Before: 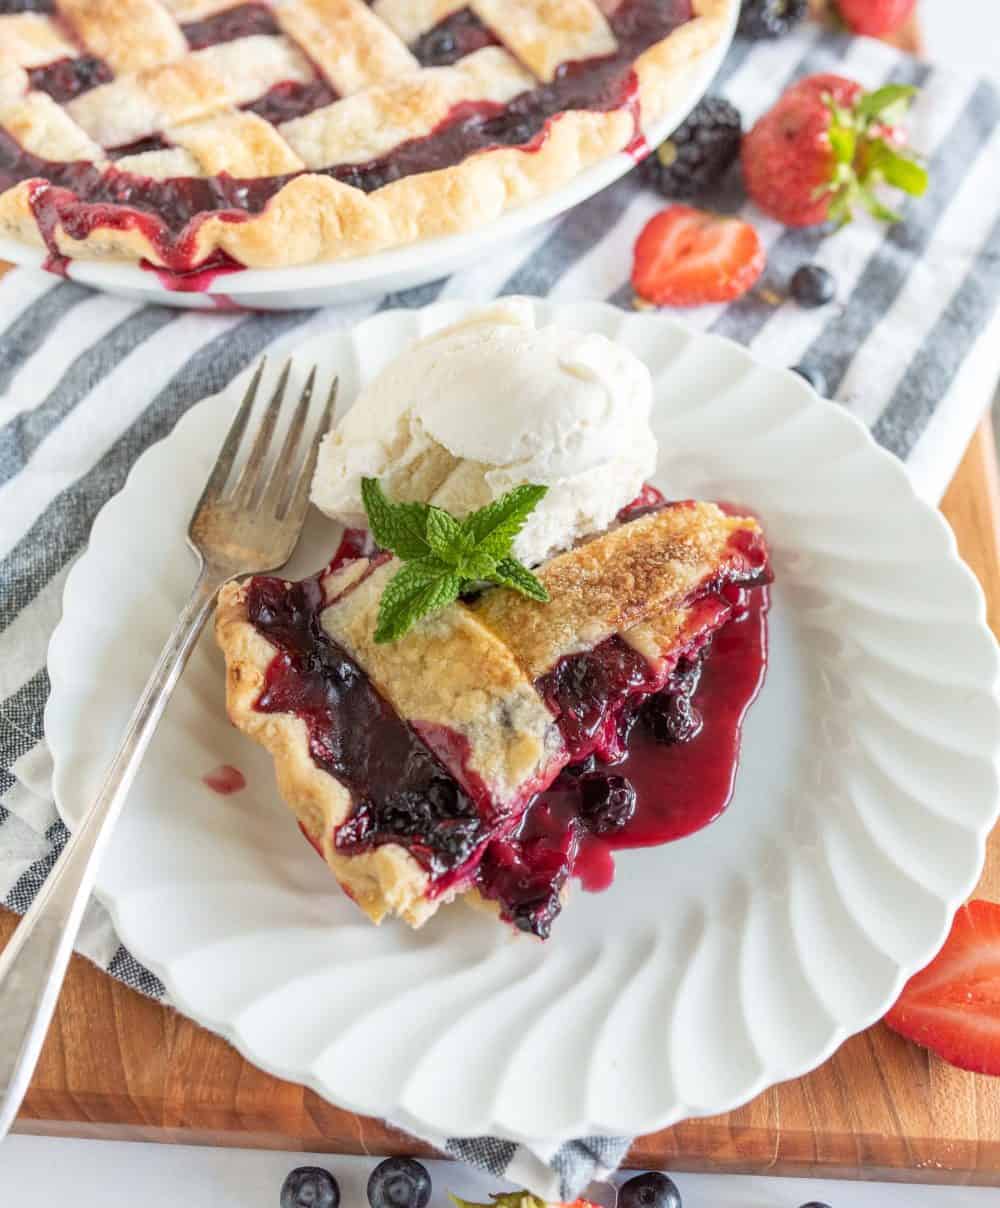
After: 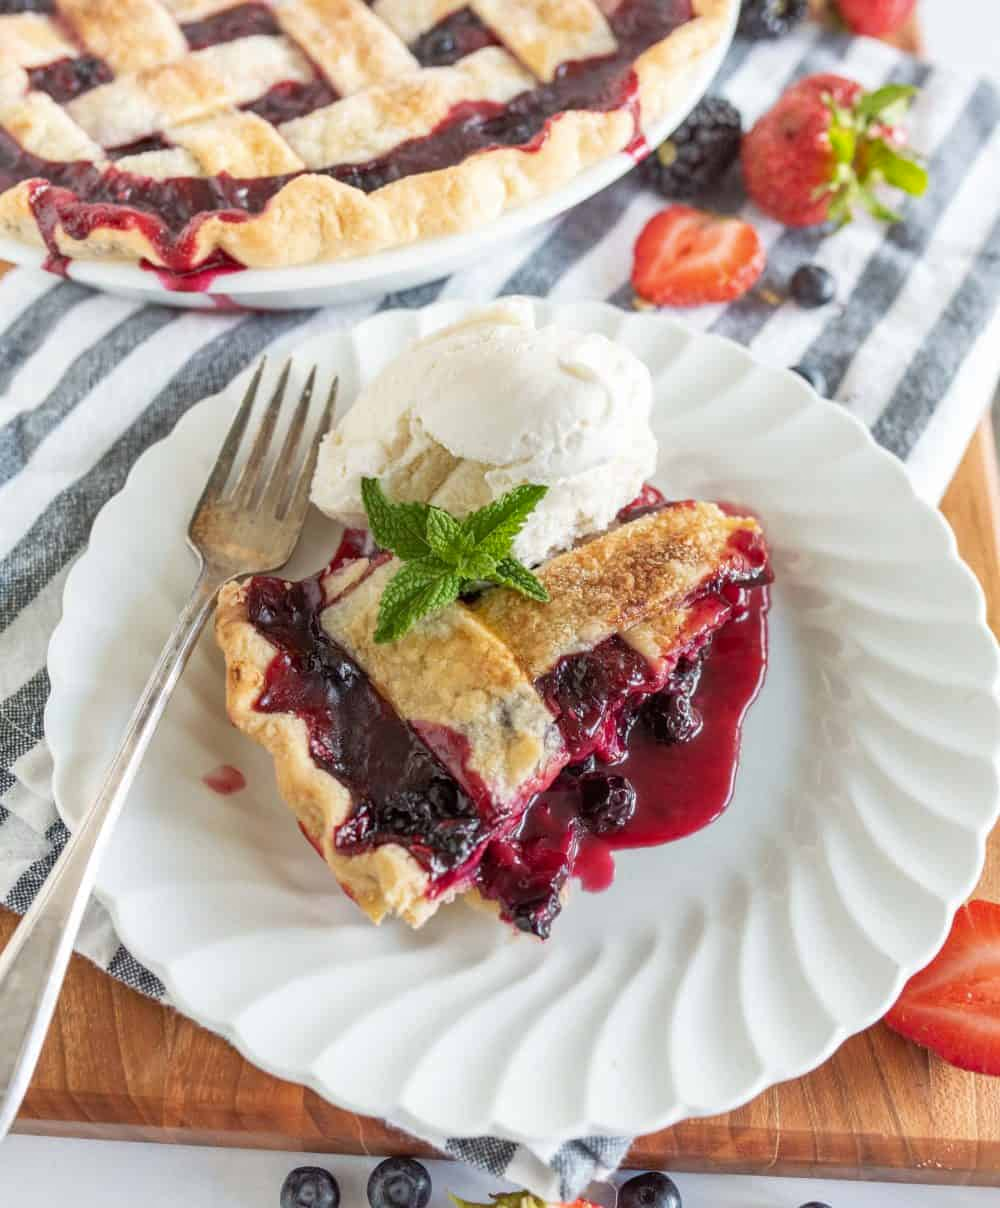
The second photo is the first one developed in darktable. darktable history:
shadows and highlights: radius 128.32, shadows 30.54, highlights -30.85, low approximation 0.01, soften with gaussian
